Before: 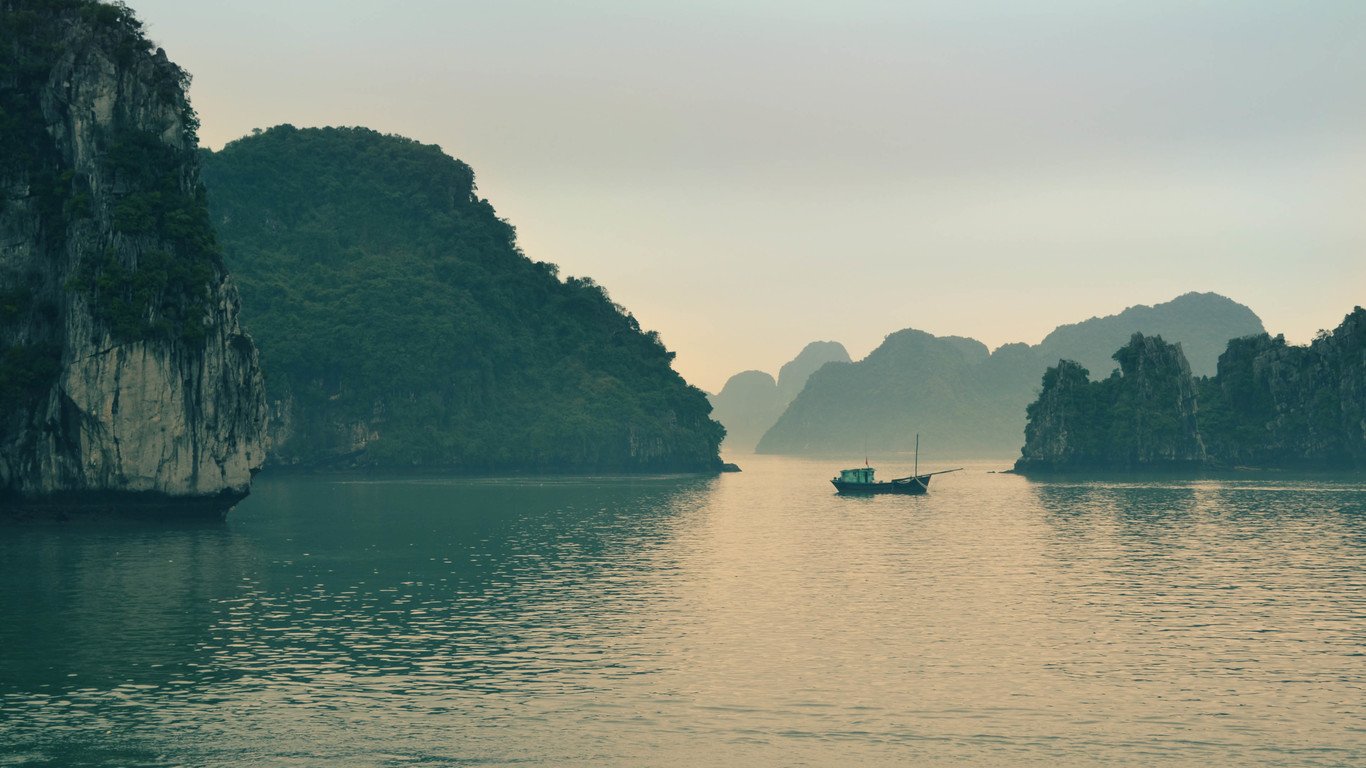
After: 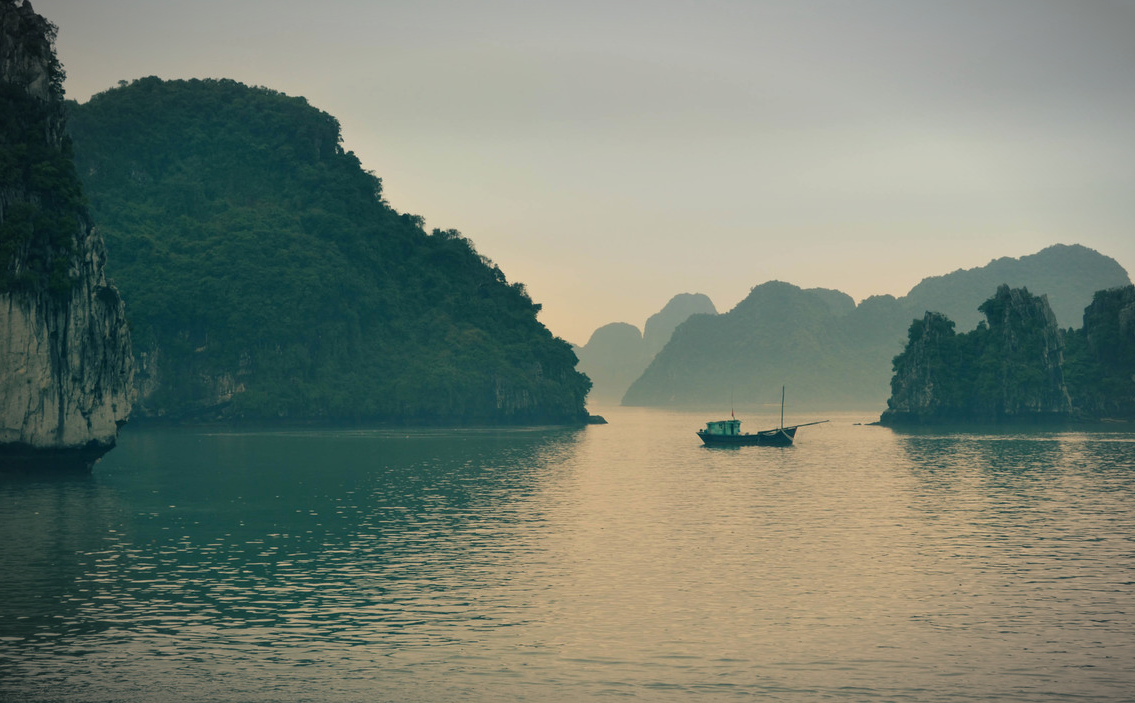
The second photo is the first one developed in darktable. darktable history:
vignetting: fall-off start 87.49%, automatic ratio true
crop: left 9.831%, top 6.286%, right 7.031%, bottom 2.133%
contrast brightness saturation: contrast -0.017, brightness -0.014, saturation 0.043
exposure: black level correction 0.002, exposure -0.203 EV, compensate highlight preservation false
